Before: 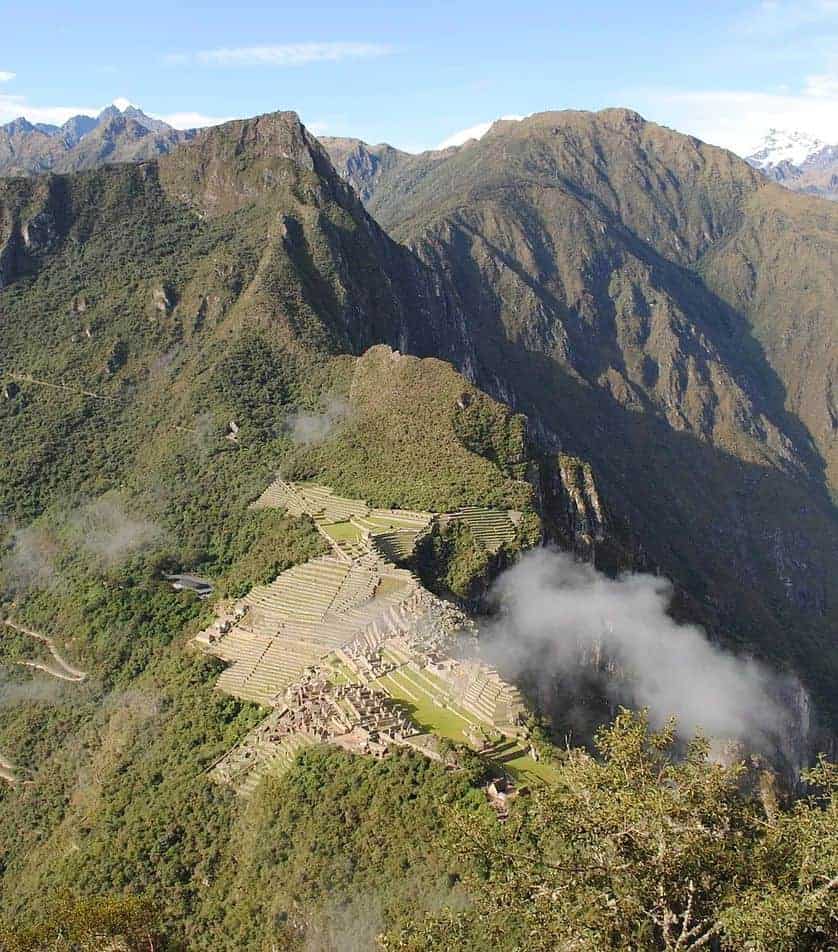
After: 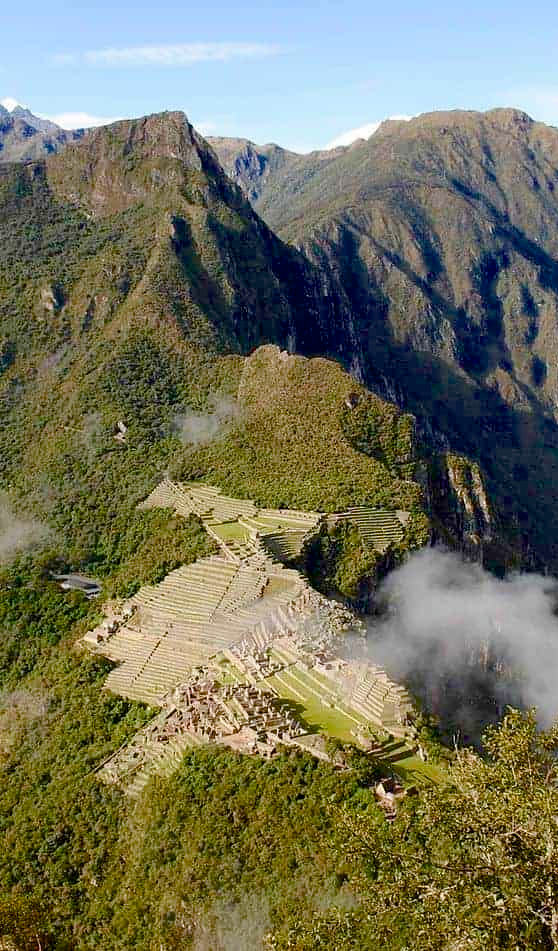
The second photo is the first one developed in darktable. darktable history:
color balance rgb: global offset › luminance -0.892%, linear chroma grading › shadows -3.079%, linear chroma grading › highlights -4.079%, perceptual saturation grading › global saturation 20%, perceptual saturation grading › highlights -24.929%, perceptual saturation grading › shadows 50.138%, global vibrance 15.752%, saturation formula JzAzBz (2021)
crop and rotate: left 13.433%, right 19.916%
